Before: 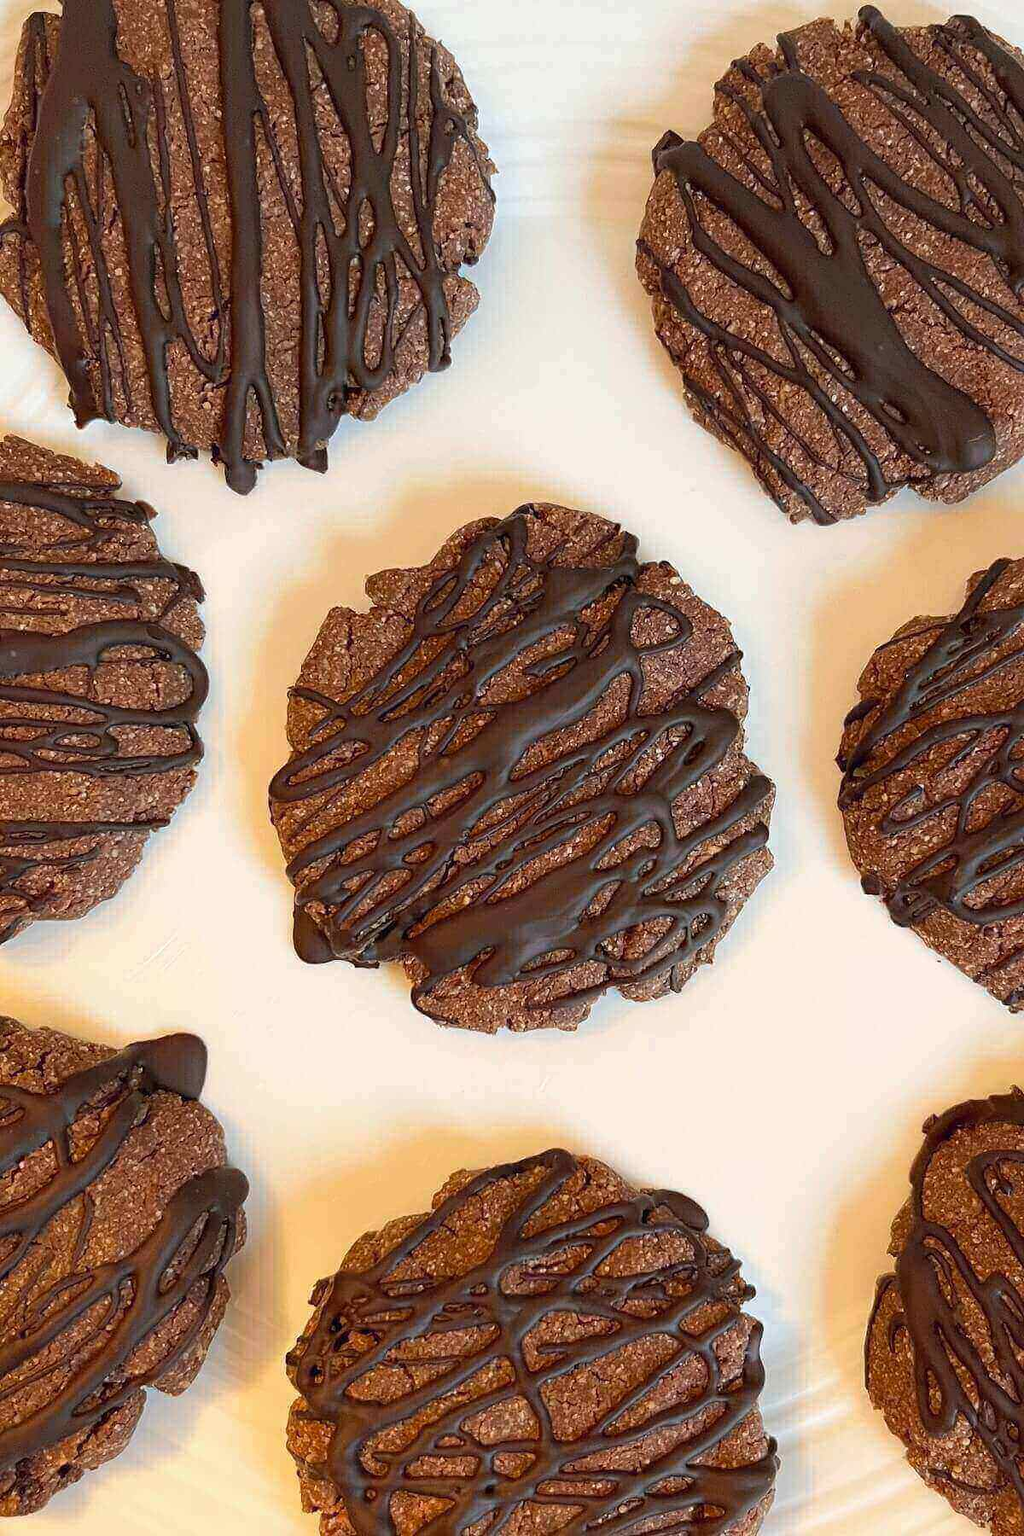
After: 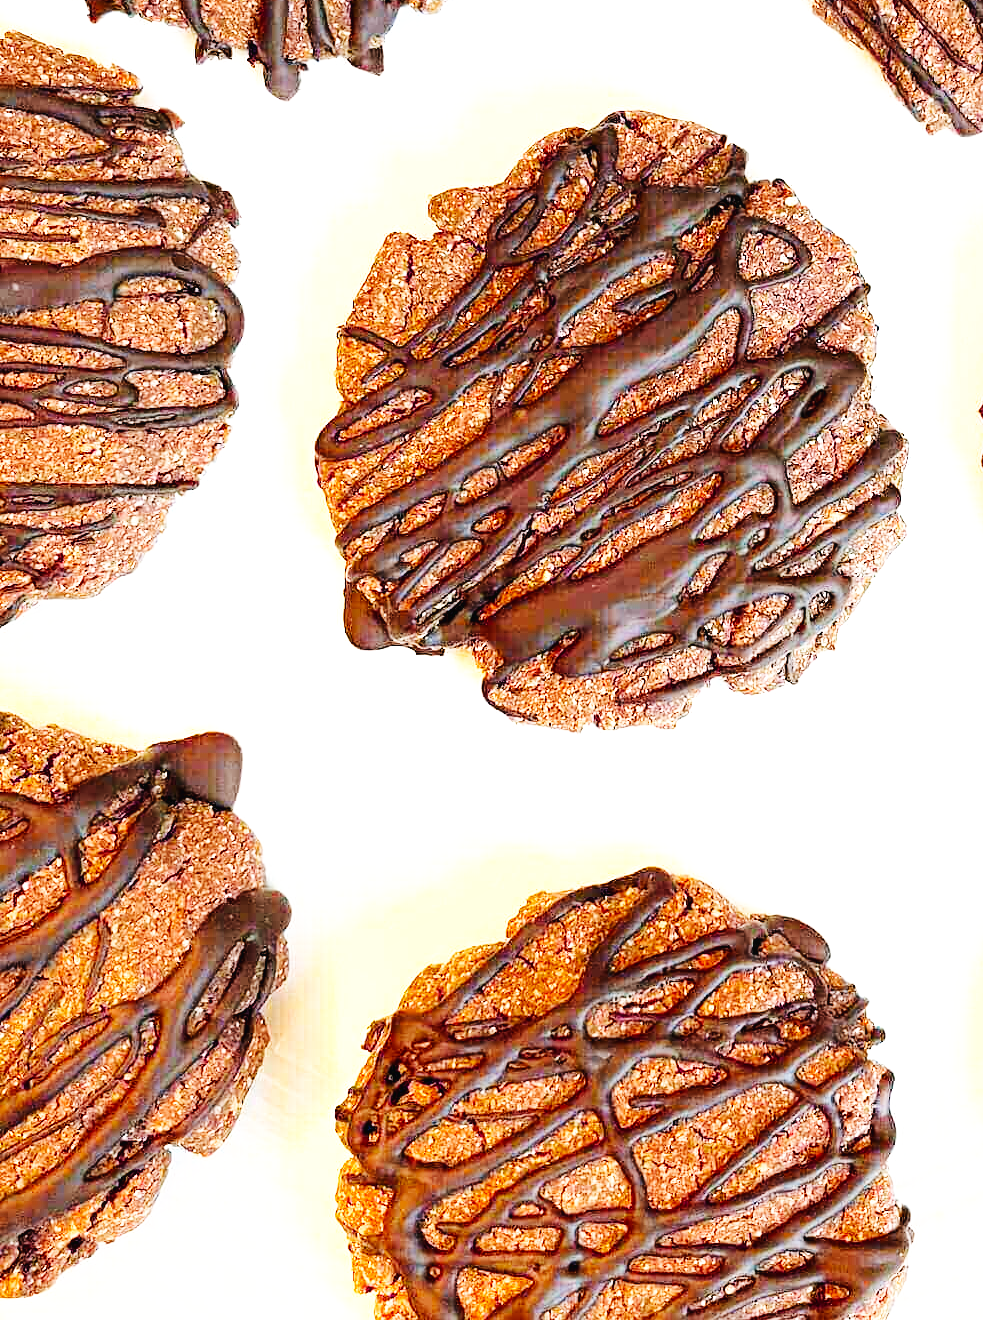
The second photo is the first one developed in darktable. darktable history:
base curve: curves: ch0 [(0, 0.003) (0.001, 0.002) (0.006, 0.004) (0.02, 0.022) (0.048, 0.086) (0.094, 0.234) (0.162, 0.431) (0.258, 0.629) (0.385, 0.8) (0.548, 0.918) (0.751, 0.988) (1, 1)], preserve colors none
crop: top 26.655%, right 18.037%
tone equalizer: -8 EV -0.755 EV, -7 EV -0.672 EV, -6 EV -0.624 EV, -5 EV -0.369 EV, -3 EV 0.368 EV, -2 EV 0.6 EV, -1 EV 0.675 EV, +0 EV 0.731 EV, smoothing 1
